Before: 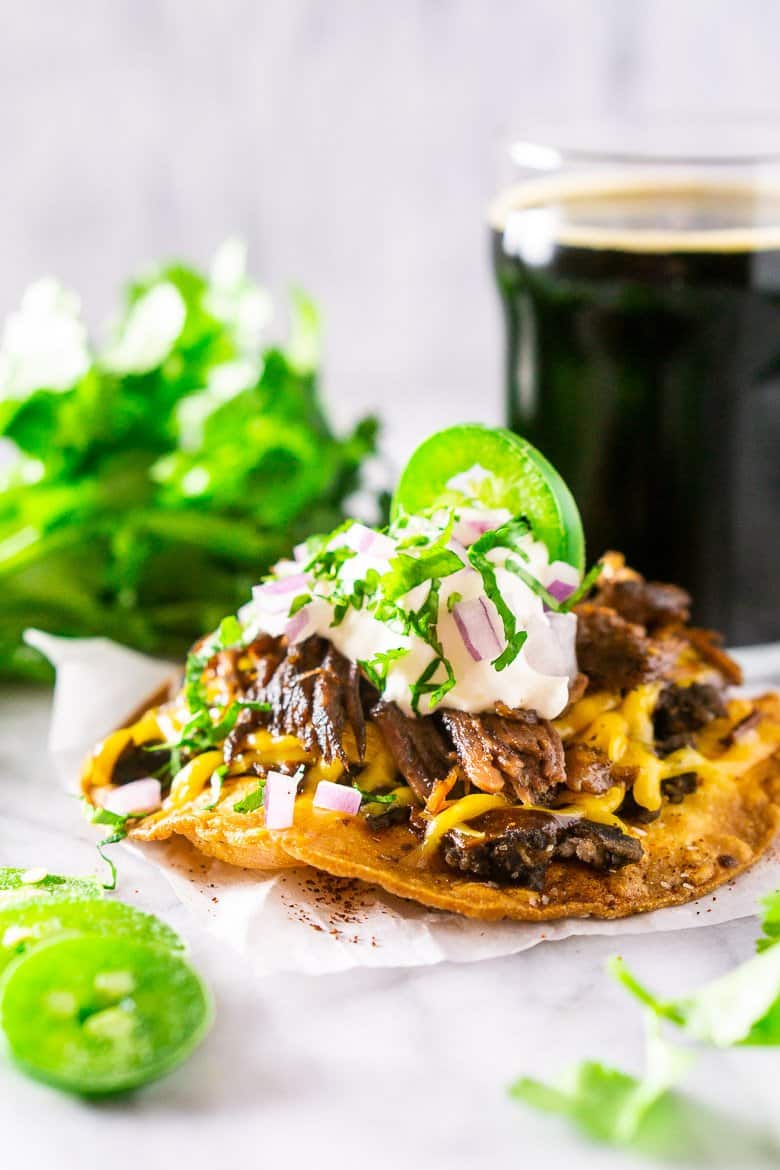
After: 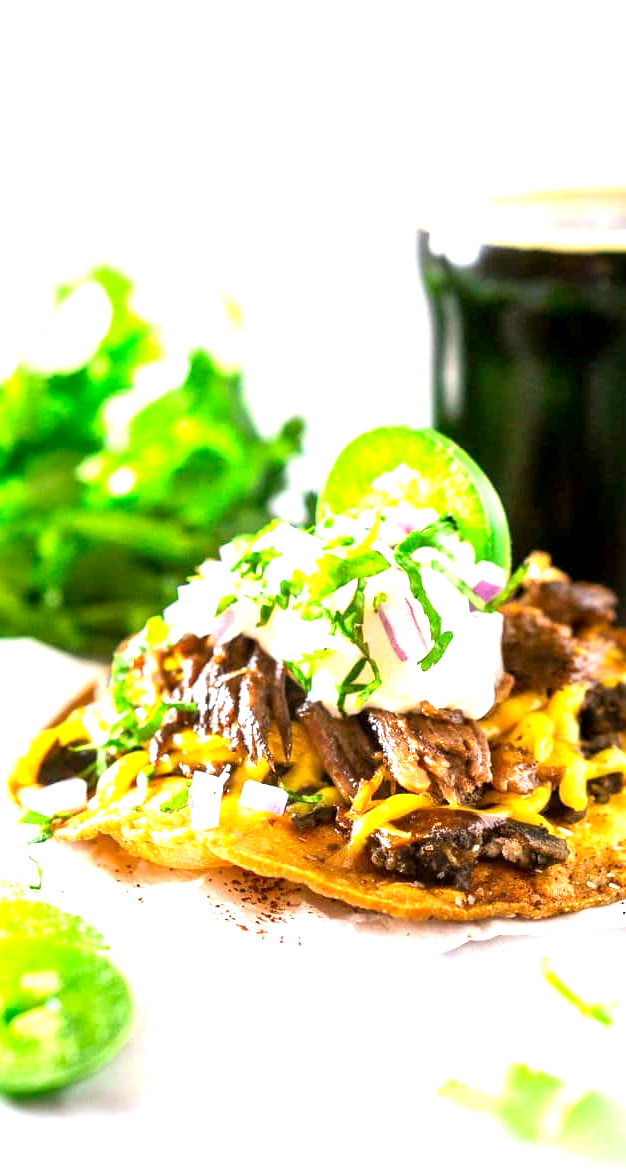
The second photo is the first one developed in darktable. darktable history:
crop and rotate: left 9.555%, right 10.169%
exposure: black level correction 0.001, exposure 1 EV, compensate exposure bias true, compensate highlight preservation false
